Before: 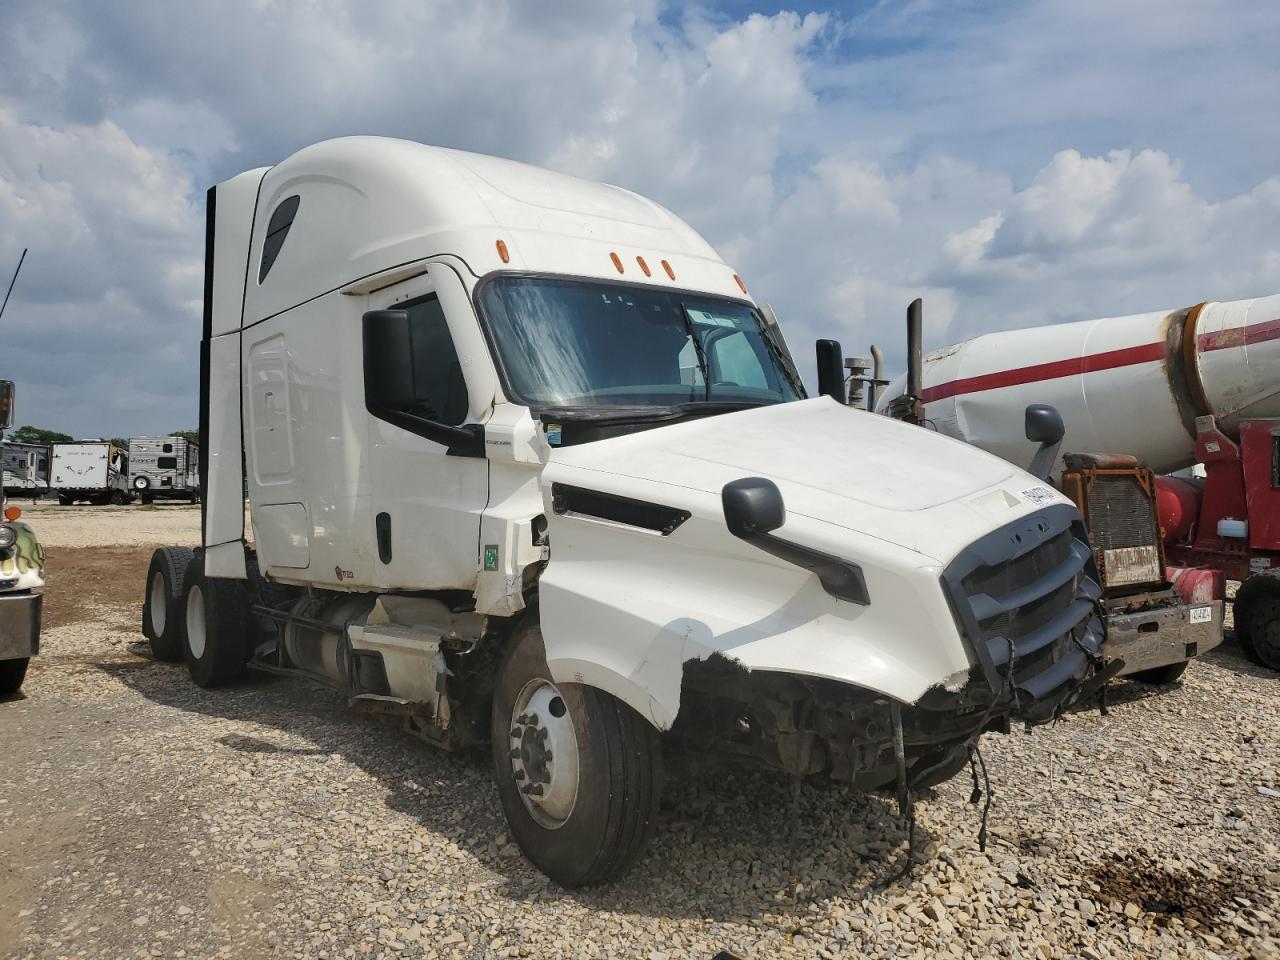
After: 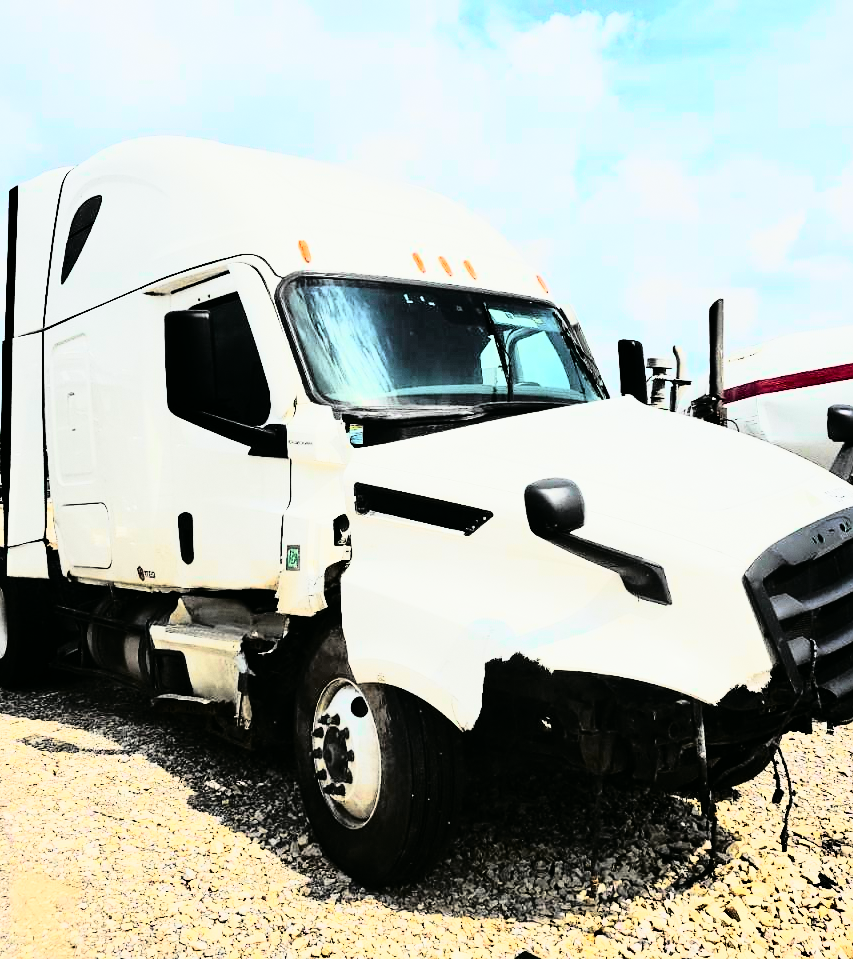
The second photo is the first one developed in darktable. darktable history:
rgb curve: curves: ch0 [(0, 0) (0.21, 0.15) (0.24, 0.21) (0.5, 0.75) (0.75, 0.96) (0.89, 0.99) (1, 1)]; ch1 [(0, 0.02) (0.21, 0.13) (0.25, 0.2) (0.5, 0.67) (0.75, 0.9) (0.89, 0.97) (1, 1)]; ch2 [(0, 0.02) (0.21, 0.13) (0.25, 0.2) (0.5, 0.67) (0.75, 0.9) (0.89, 0.97) (1, 1)], compensate middle gray true
crop and rotate: left 15.546%, right 17.787%
tone curve: curves: ch0 [(0, 0) (0.135, 0.09) (0.326, 0.386) (0.489, 0.573) (0.663, 0.749) (0.854, 0.897) (1, 0.974)]; ch1 [(0, 0) (0.366, 0.367) (0.475, 0.453) (0.494, 0.493) (0.504, 0.497) (0.544, 0.569) (0.562, 0.605) (0.622, 0.694) (1, 1)]; ch2 [(0, 0) (0.333, 0.346) (0.375, 0.375) (0.424, 0.43) (0.476, 0.492) (0.502, 0.503) (0.533, 0.534) (0.572, 0.603) (0.605, 0.656) (0.641, 0.709) (1, 1)], color space Lab, independent channels, preserve colors none
tone equalizer: -8 EV -1.08 EV, -7 EV -1.01 EV, -6 EV -0.867 EV, -5 EV -0.578 EV, -3 EV 0.578 EV, -2 EV 0.867 EV, -1 EV 1.01 EV, +0 EV 1.08 EV, edges refinement/feathering 500, mask exposure compensation -1.57 EV, preserve details no
grain: coarseness 0.09 ISO, strength 10%
